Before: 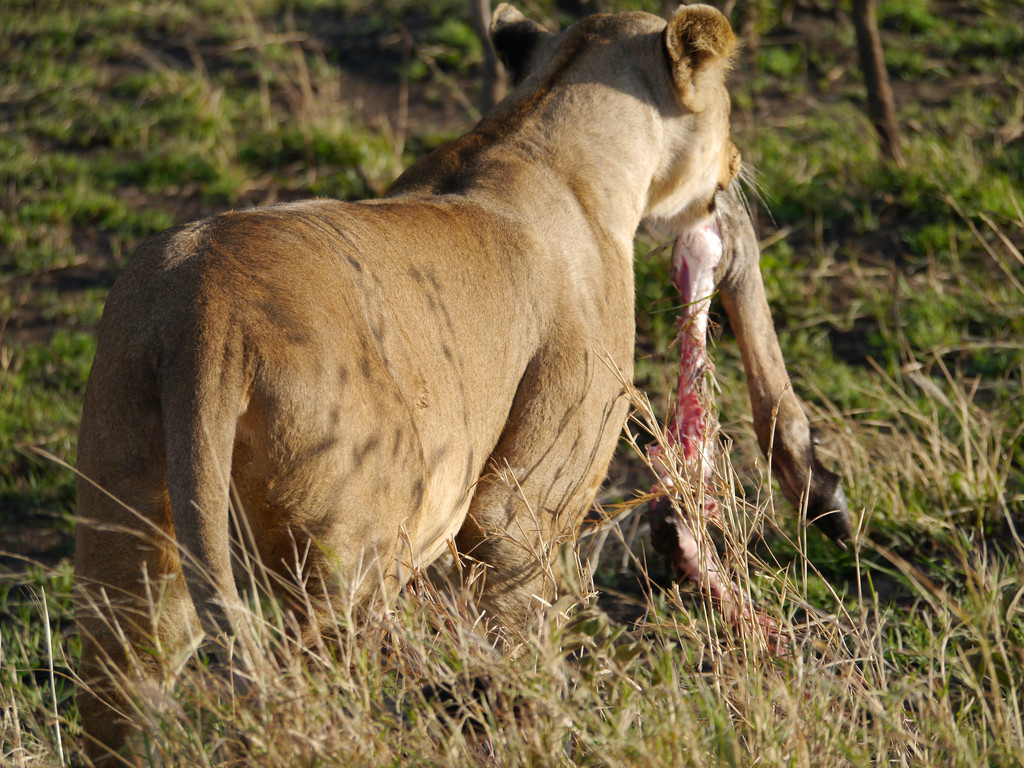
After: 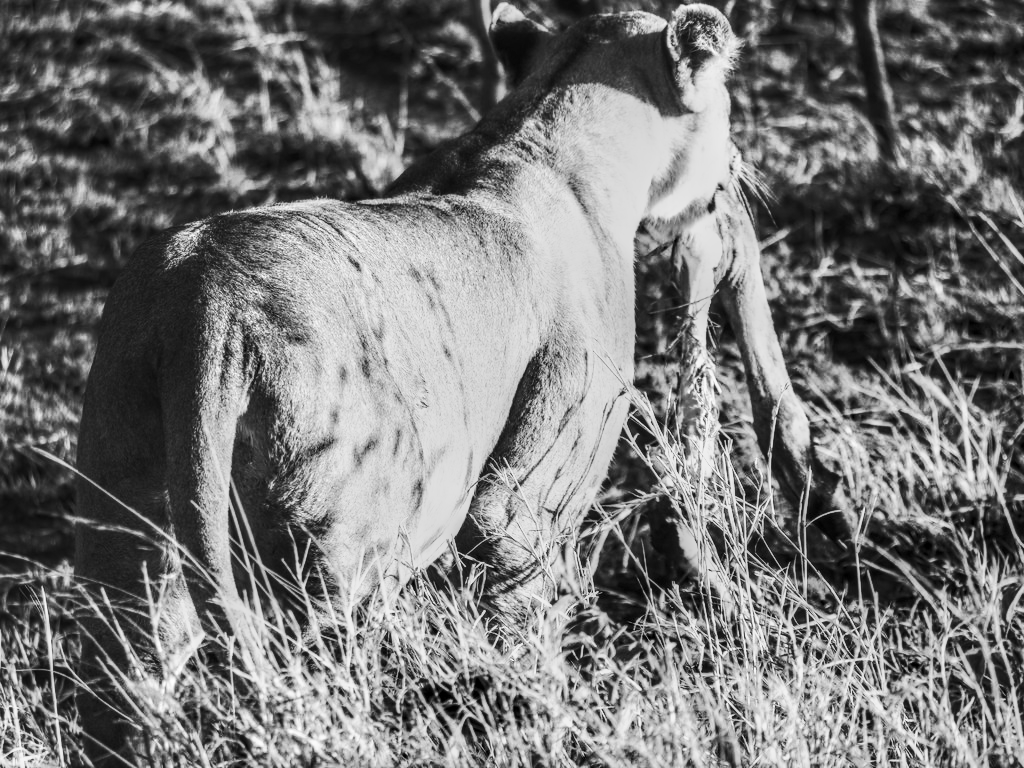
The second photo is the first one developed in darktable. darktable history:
local contrast: highlights 19%, detail 186%
base curve: curves: ch0 [(0, 0.015) (0.085, 0.116) (0.134, 0.298) (0.19, 0.545) (0.296, 0.764) (0.599, 0.982) (1, 1)], preserve colors none
monochrome: a 79.32, b 81.83, size 1.1
